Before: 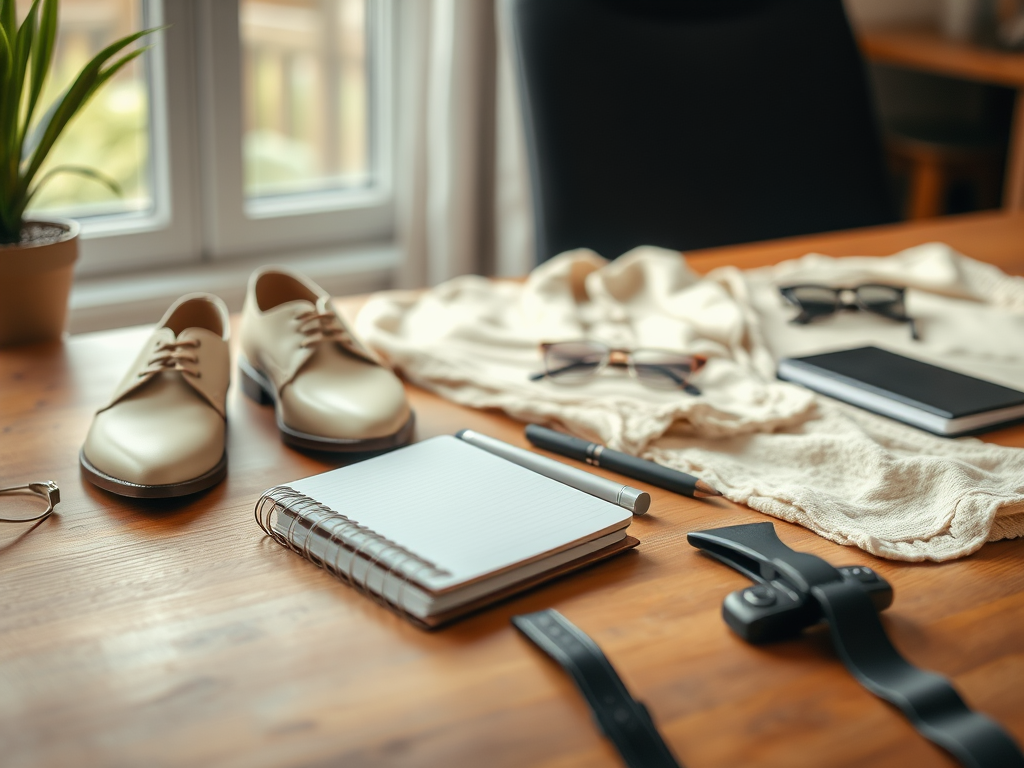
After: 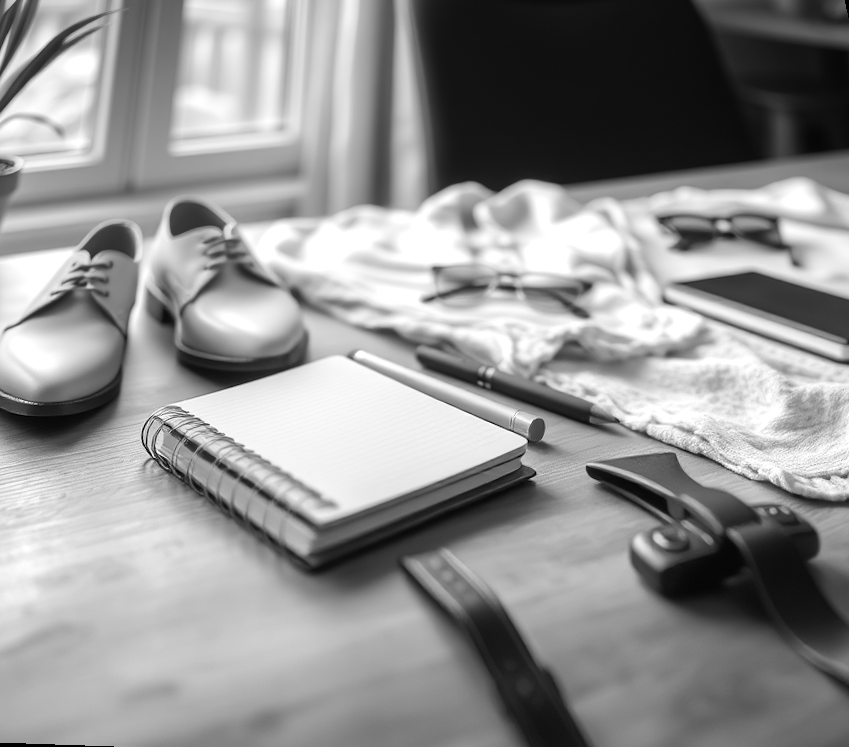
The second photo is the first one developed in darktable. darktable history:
rotate and perspective: rotation 0.72°, lens shift (vertical) -0.352, lens shift (horizontal) -0.051, crop left 0.152, crop right 0.859, crop top 0.019, crop bottom 0.964
white balance: red 1.004, blue 1.024
color balance rgb: linear chroma grading › shadows 32%, linear chroma grading › global chroma -2%, linear chroma grading › mid-tones 4%, perceptual saturation grading › global saturation -2%, perceptual saturation grading › highlights -8%, perceptual saturation grading › mid-tones 8%, perceptual saturation grading › shadows 4%, perceptual brilliance grading › highlights 8%, perceptual brilliance grading › mid-tones 4%, perceptual brilliance grading › shadows 2%, global vibrance 16%, saturation formula JzAzBz (2021)
monochrome: on, module defaults
